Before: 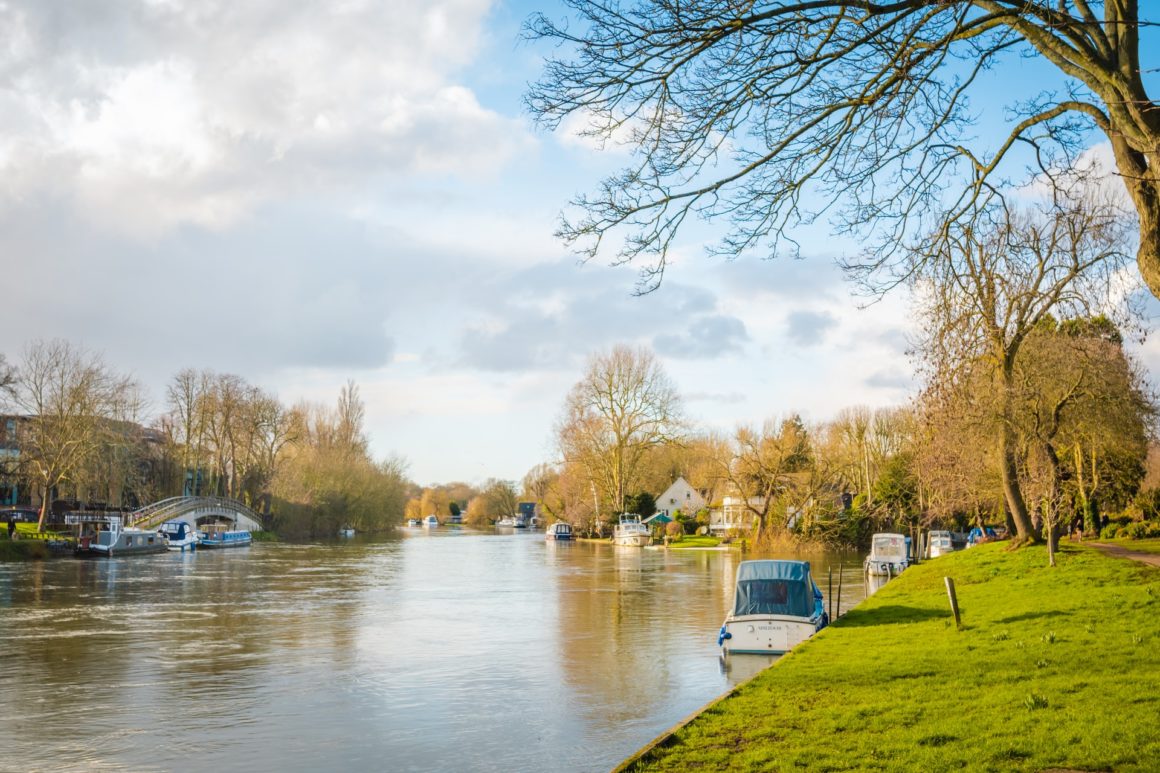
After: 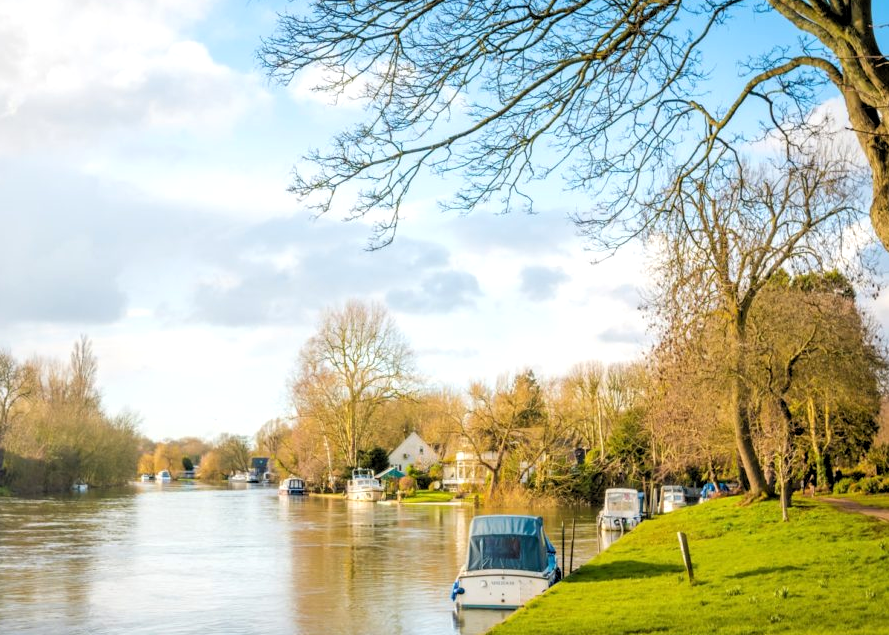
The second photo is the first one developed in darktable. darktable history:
rgb levels: levels [[0.01, 0.419, 0.839], [0, 0.5, 1], [0, 0.5, 1]]
crop: left 23.095%, top 5.827%, bottom 11.854%
